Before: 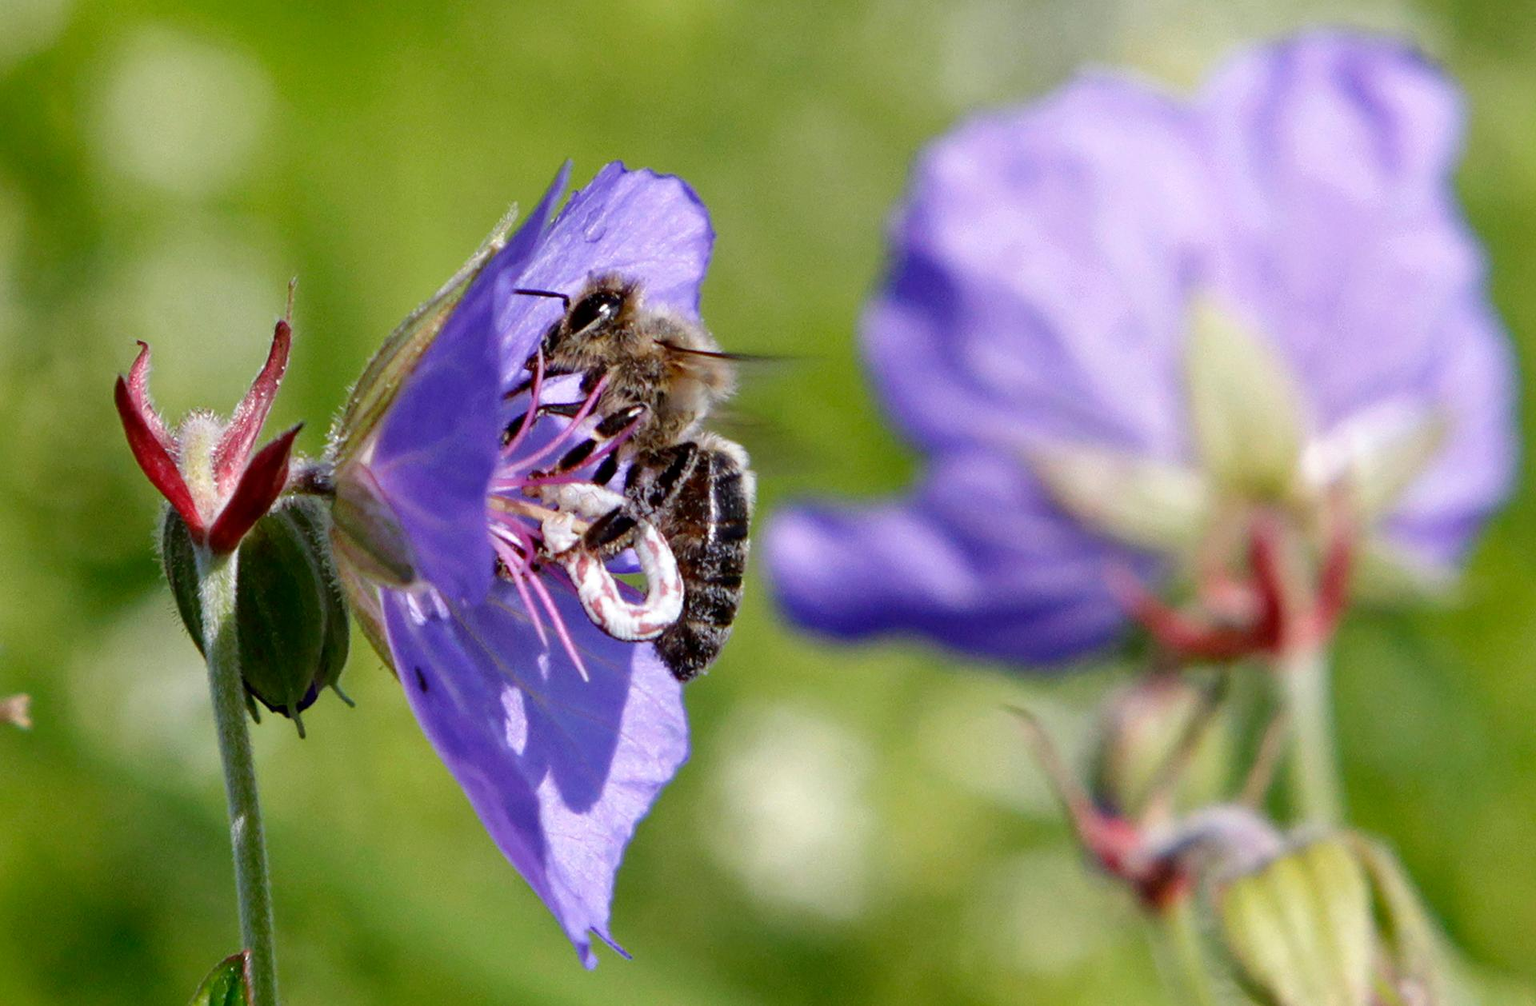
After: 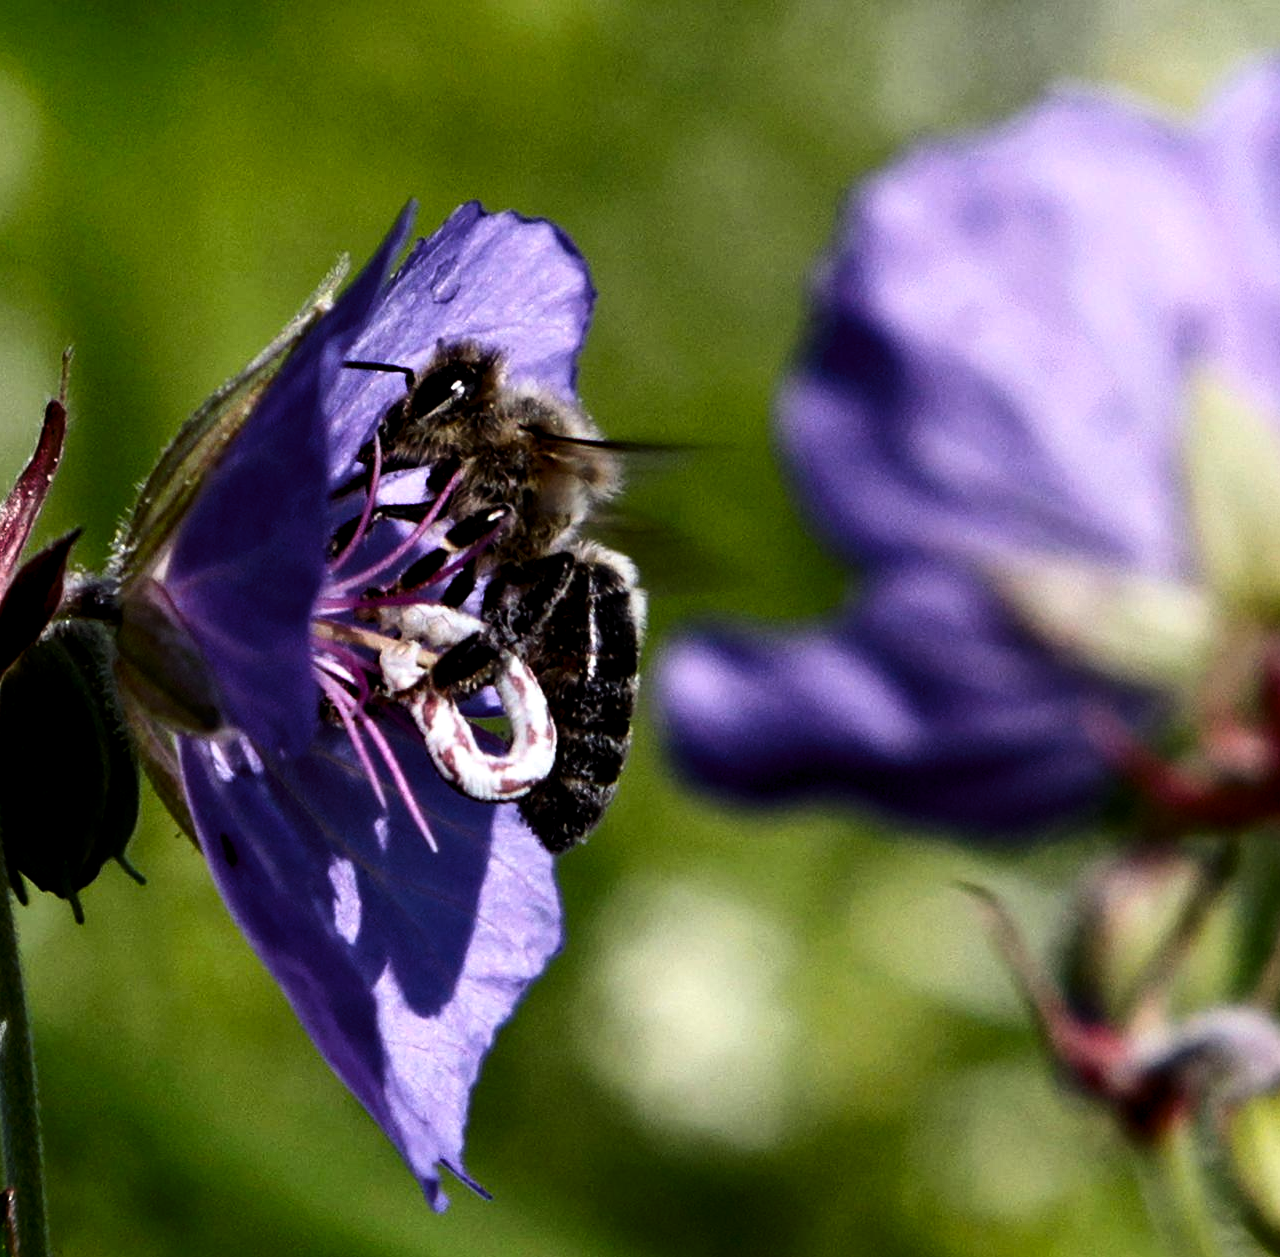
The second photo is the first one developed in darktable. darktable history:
crop and rotate: left 15.546%, right 17.787%
contrast brightness saturation: contrast 0.24, brightness -0.24, saturation 0.14
levels: levels [0.029, 0.545, 0.971]
